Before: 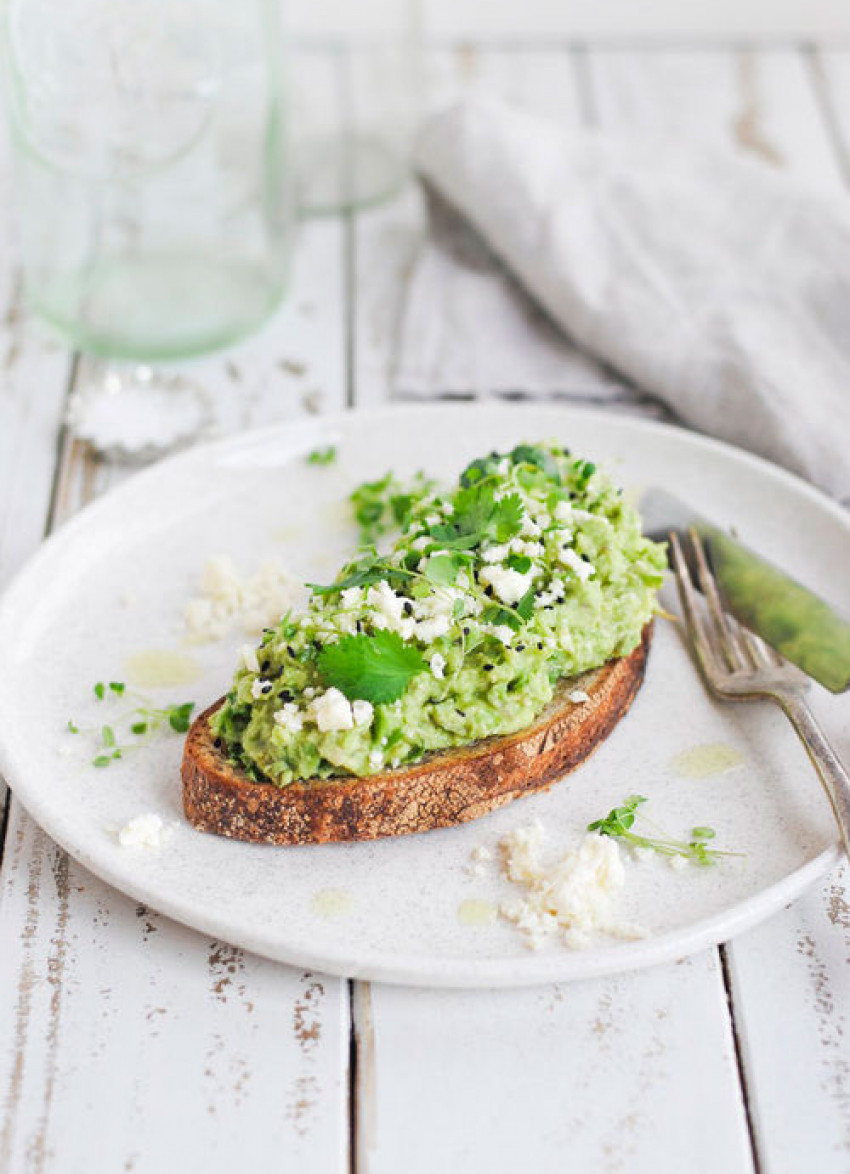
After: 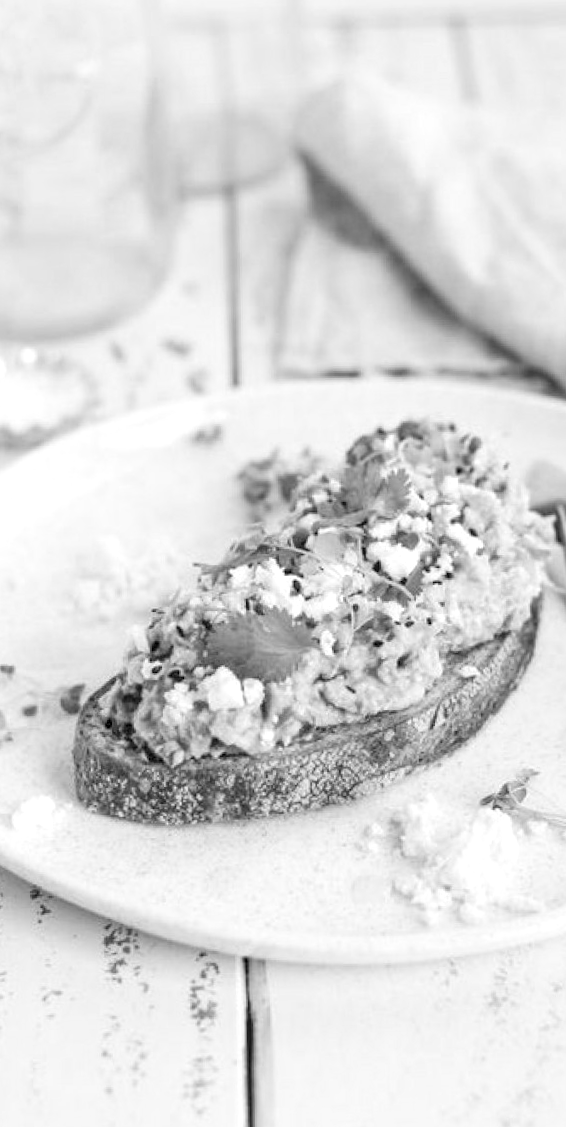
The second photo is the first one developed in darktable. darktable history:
contrast brightness saturation: contrast 0.07, brightness 0.08, saturation 0.18
crop and rotate: left 13.342%, right 19.991%
monochrome: on, module defaults
white balance: red 1.188, blue 1.11
local contrast: on, module defaults
rotate and perspective: rotation -1°, crop left 0.011, crop right 0.989, crop top 0.025, crop bottom 0.975
